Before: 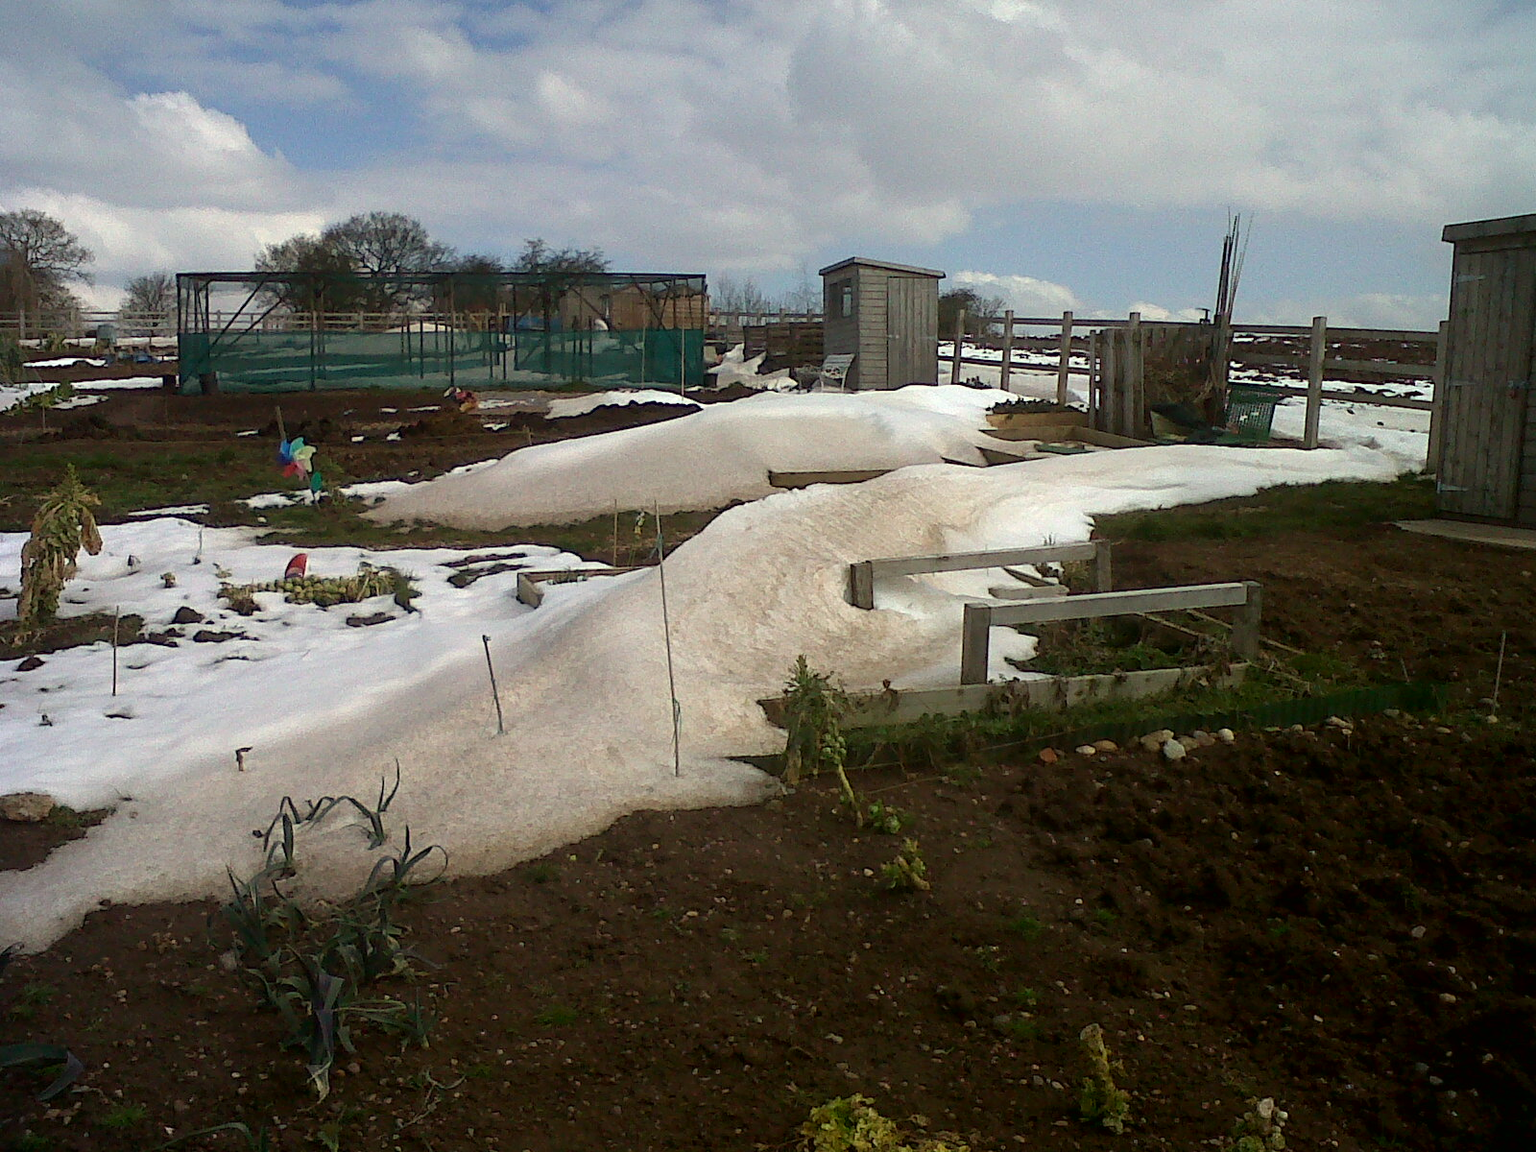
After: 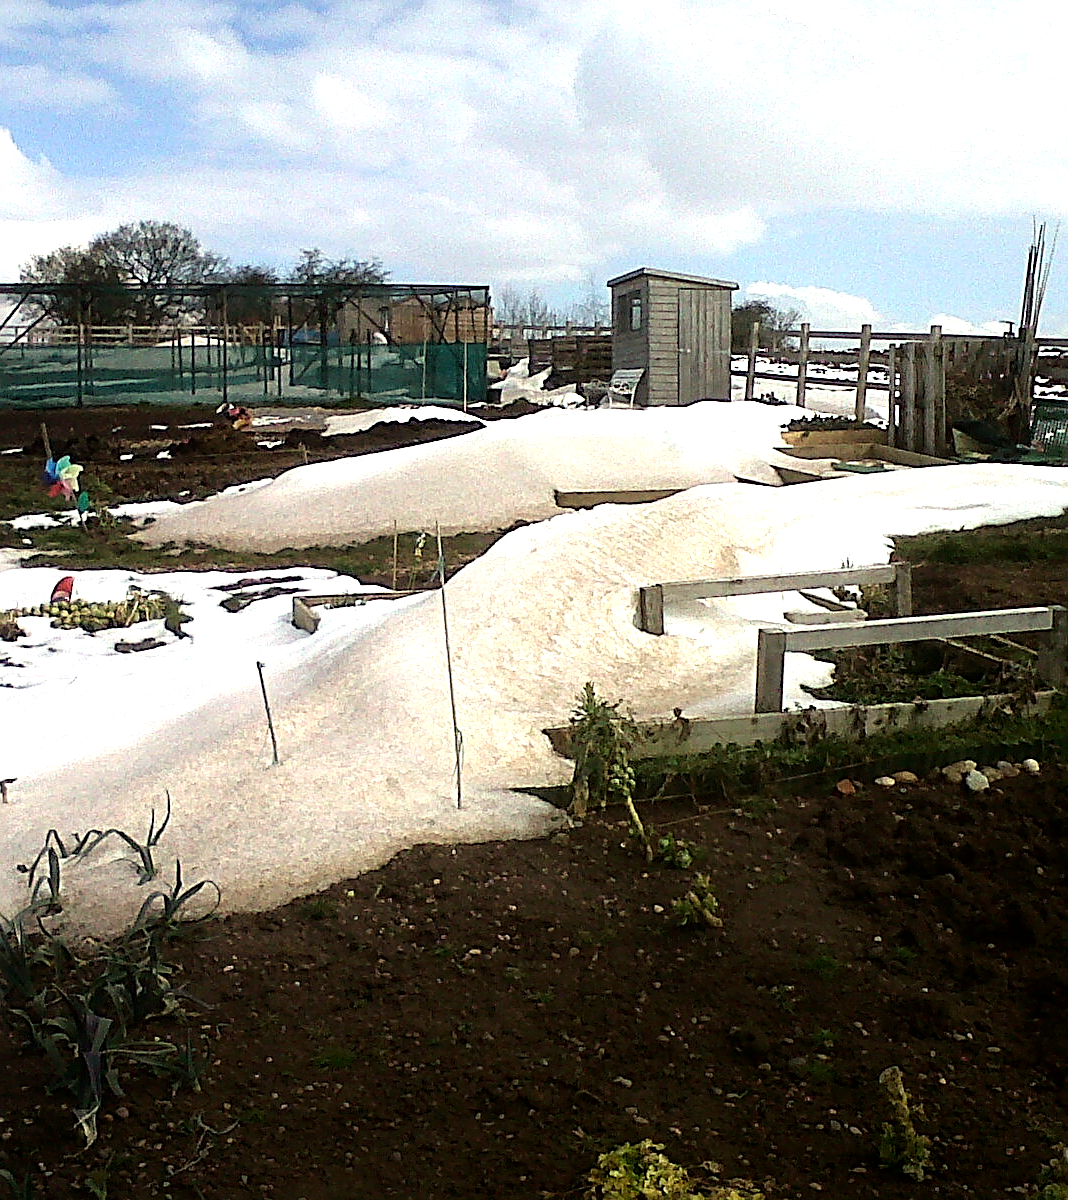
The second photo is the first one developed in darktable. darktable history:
sharpen: radius 2.541, amount 0.647
tone equalizer: -8 EV -1.1 EV, -7 EV -1.02 EV, -6 EV -0.877 EV, -5 EV -0.597 EV, -3 EV 0.611 EV, -2 EV 0.86 EV, -1 EV 0.994 EV, +0 EV 1.07 EV
crop: left 15.419%, right 17.804%
